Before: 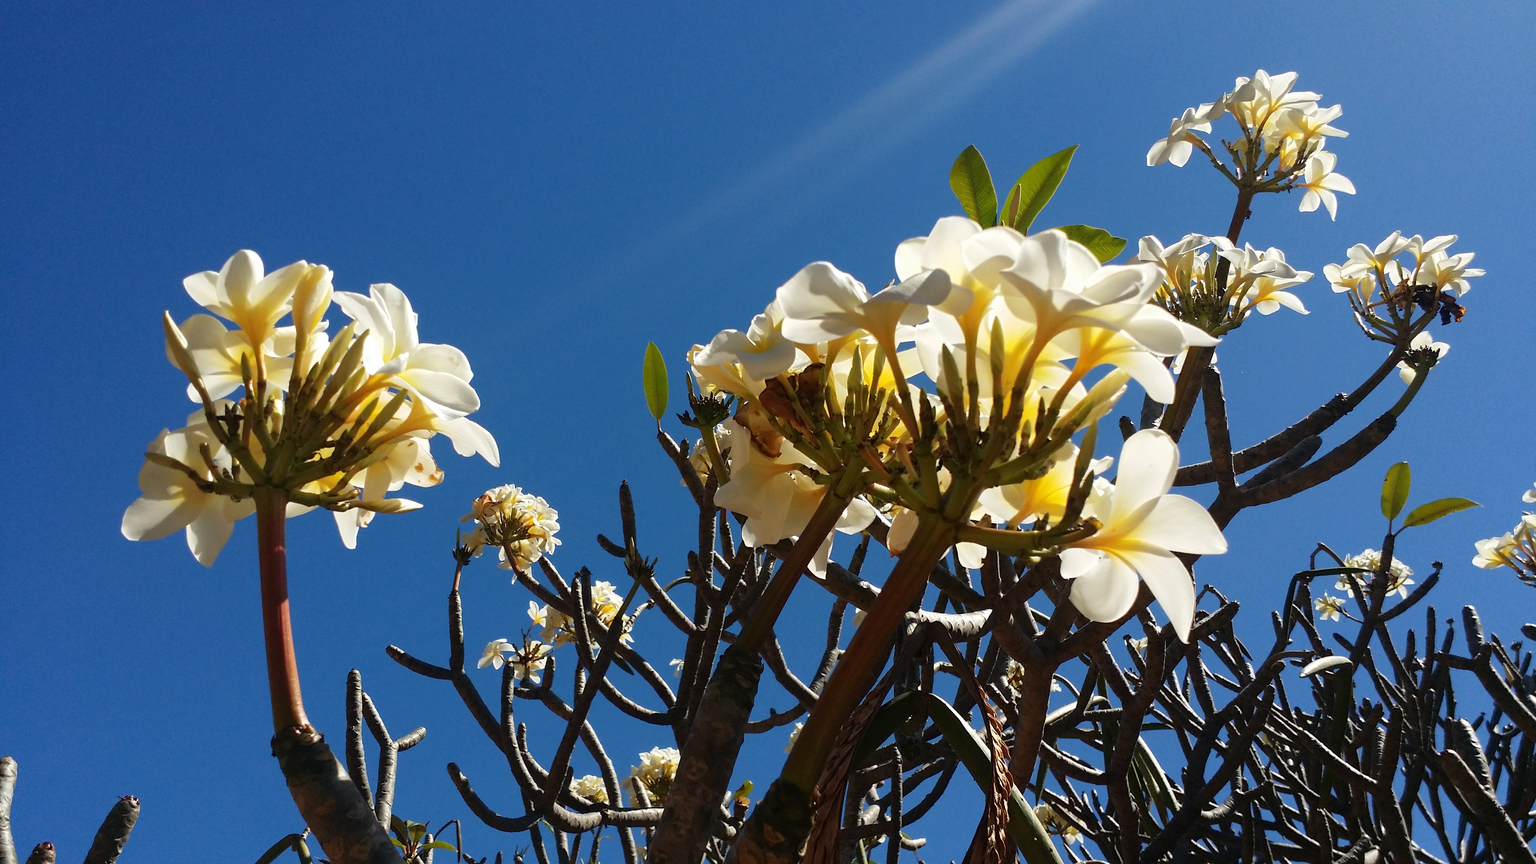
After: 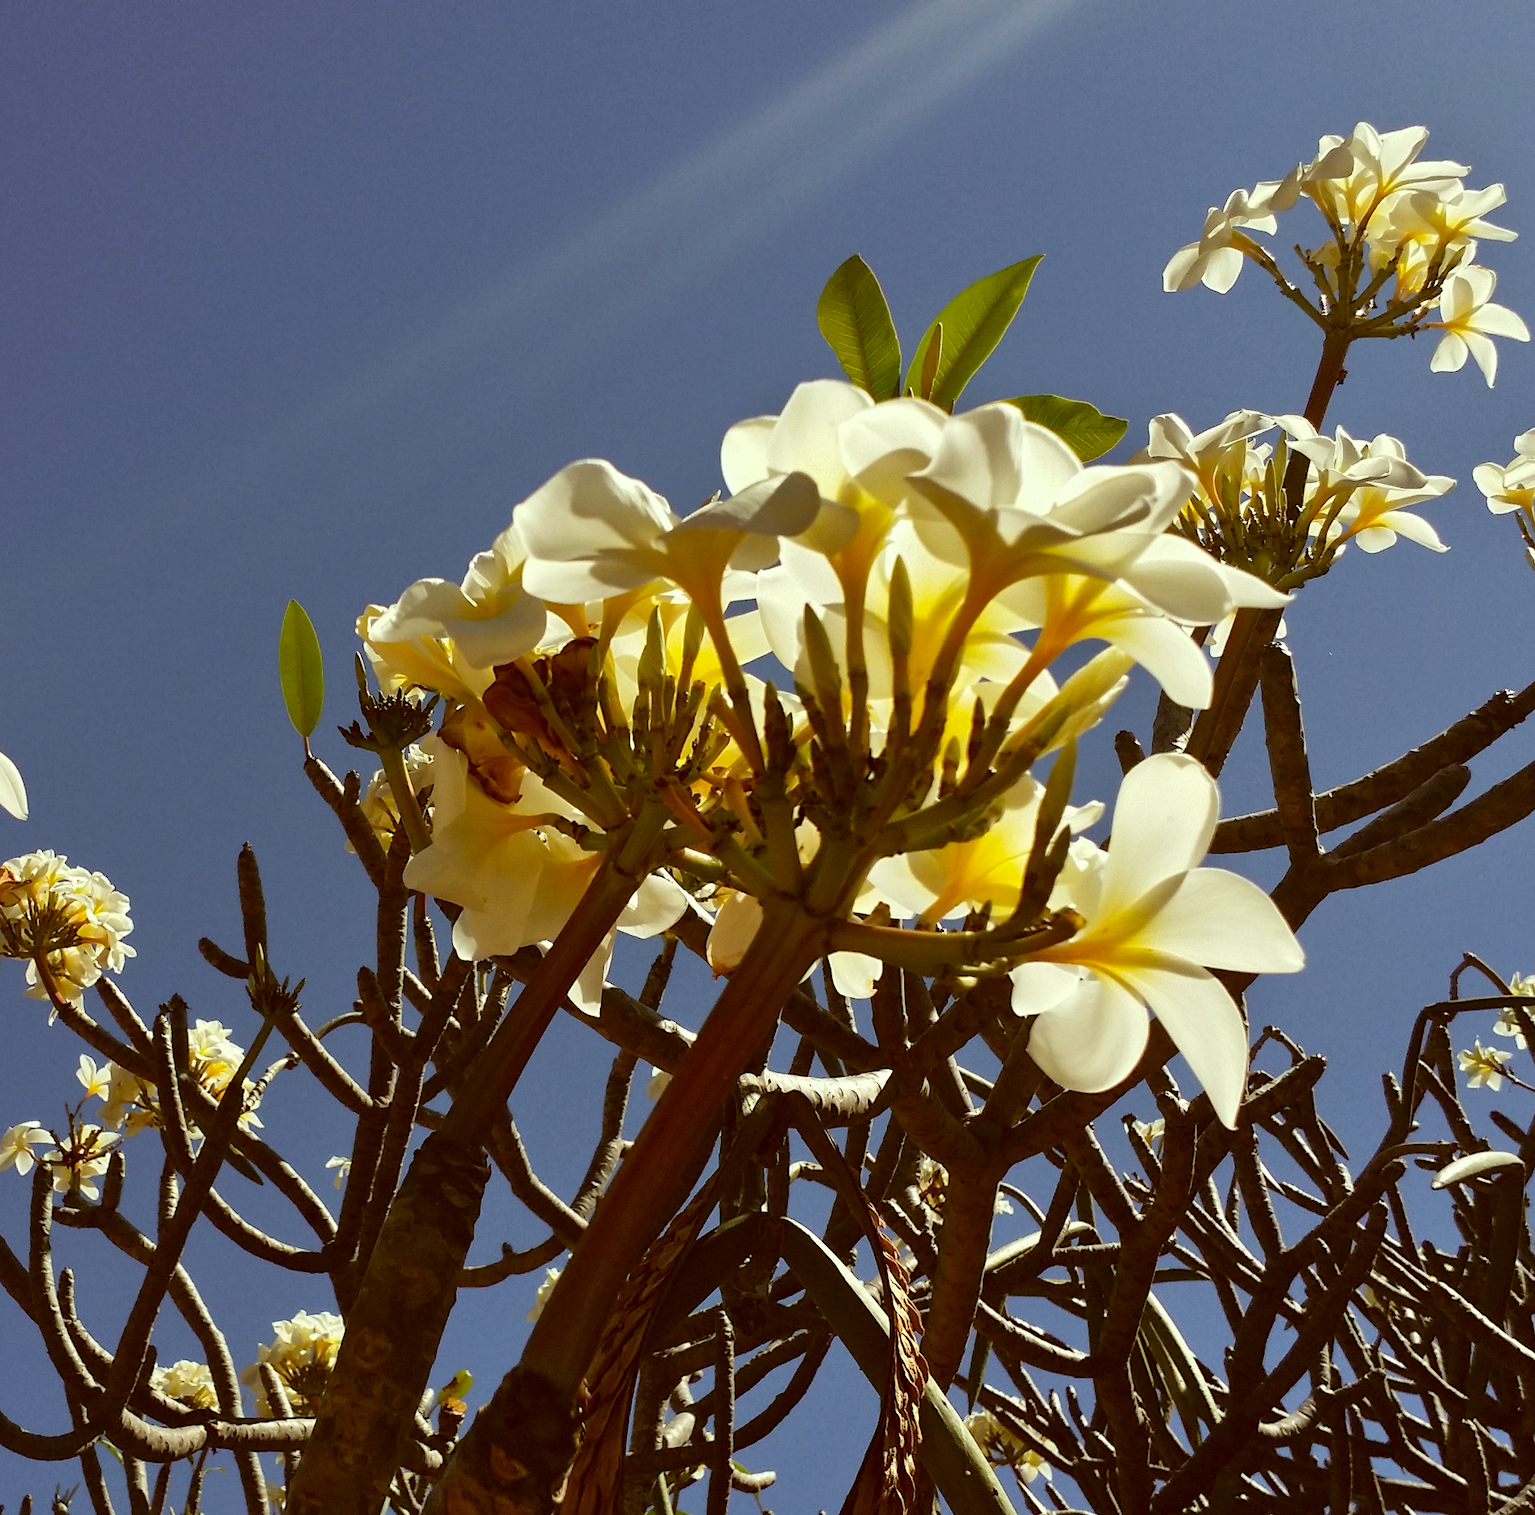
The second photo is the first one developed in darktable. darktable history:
crop: left 31.541%, top 0.009%, right 11.474%
color correction: highlights a* -5.99, highlights b* 9.26, shadows a* 10.42, shadows b* 23.74
shadows and highlights: shadows 30.66, highlights -63.19, soften with gaussian
